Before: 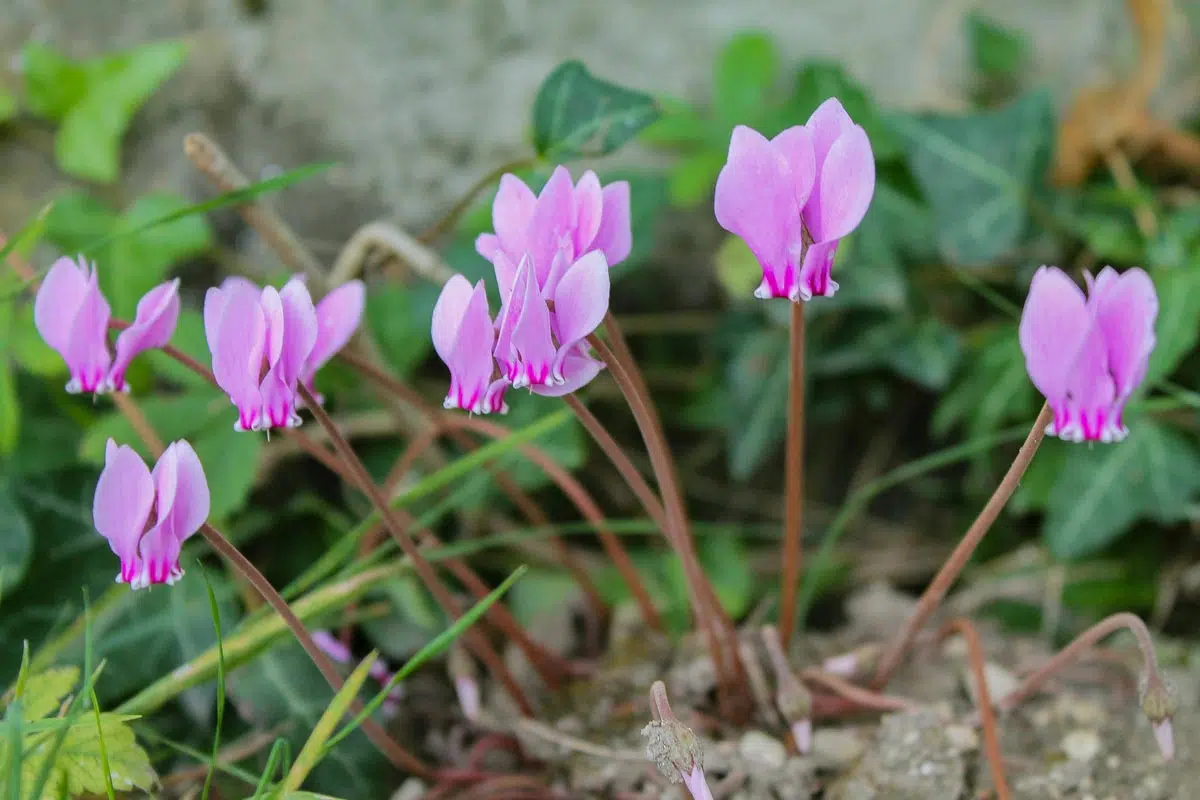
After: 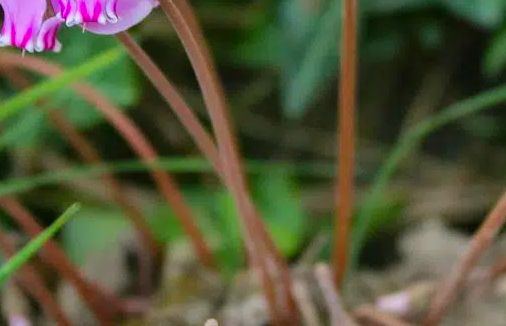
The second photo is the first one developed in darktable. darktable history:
crop: left 37.255%, top 45.34%, right 20.522%, bottom 13.828%
exposure: exposure 0.135 EV, compensate highlight preservation false
color balance rgb: perceptual saturation grading › global saturation 10.578%, global vibrance 19.522%
